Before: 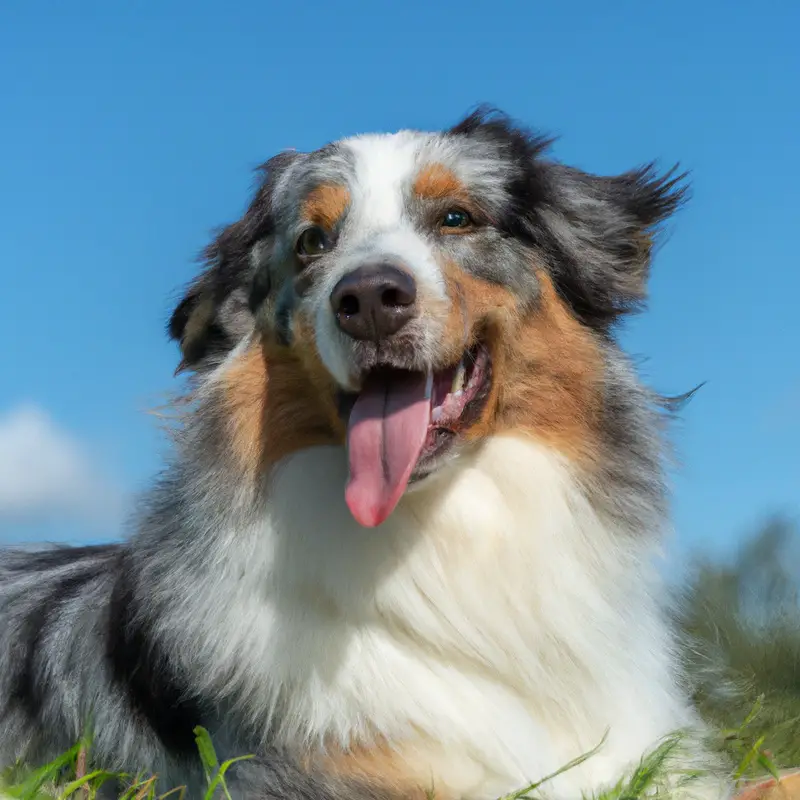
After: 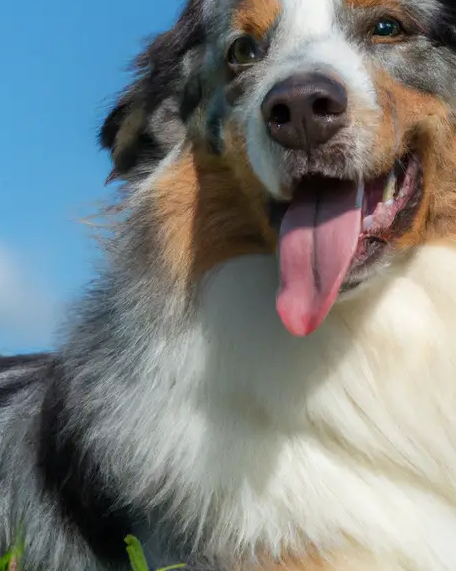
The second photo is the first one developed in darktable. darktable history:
crop: left 8.666%, top 23.883%, right 34.31%, bottom 4.705%
